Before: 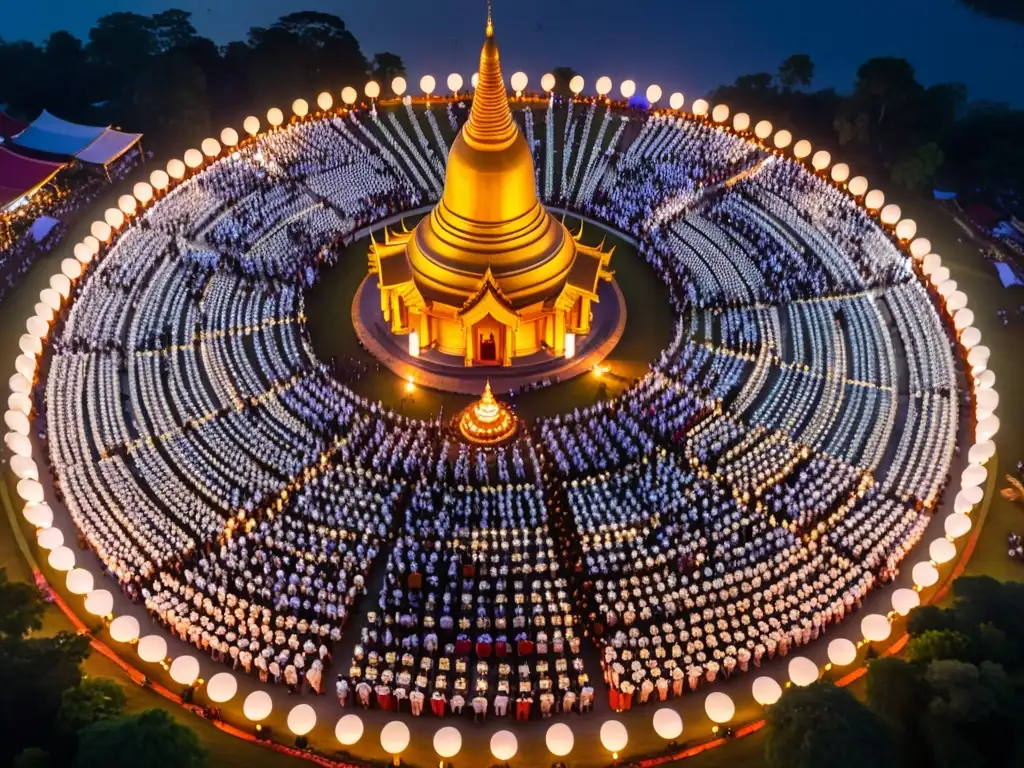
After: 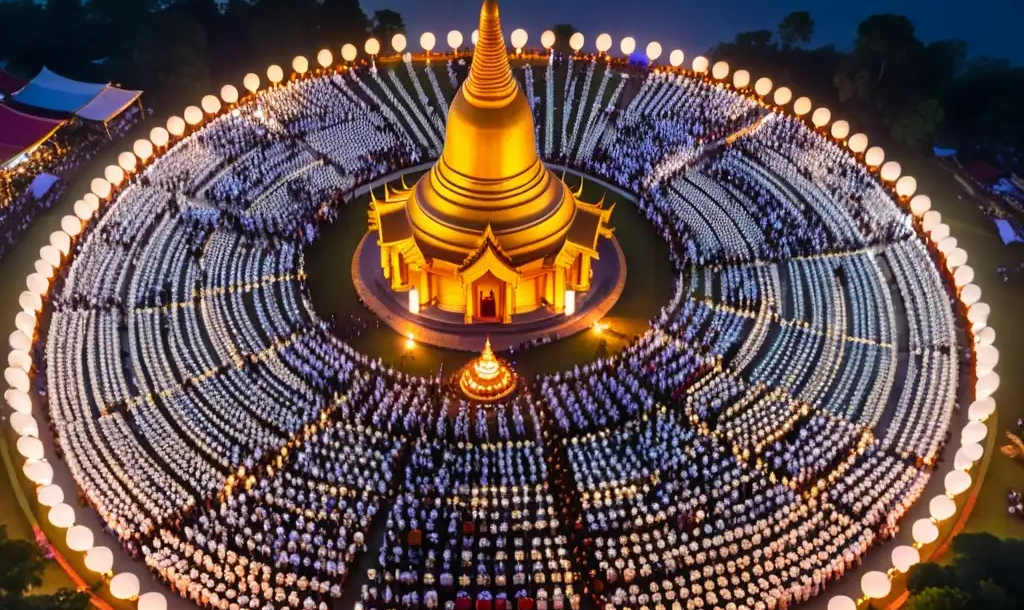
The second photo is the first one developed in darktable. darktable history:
crop and rotate: top 5.669%, bottom 14.862%
